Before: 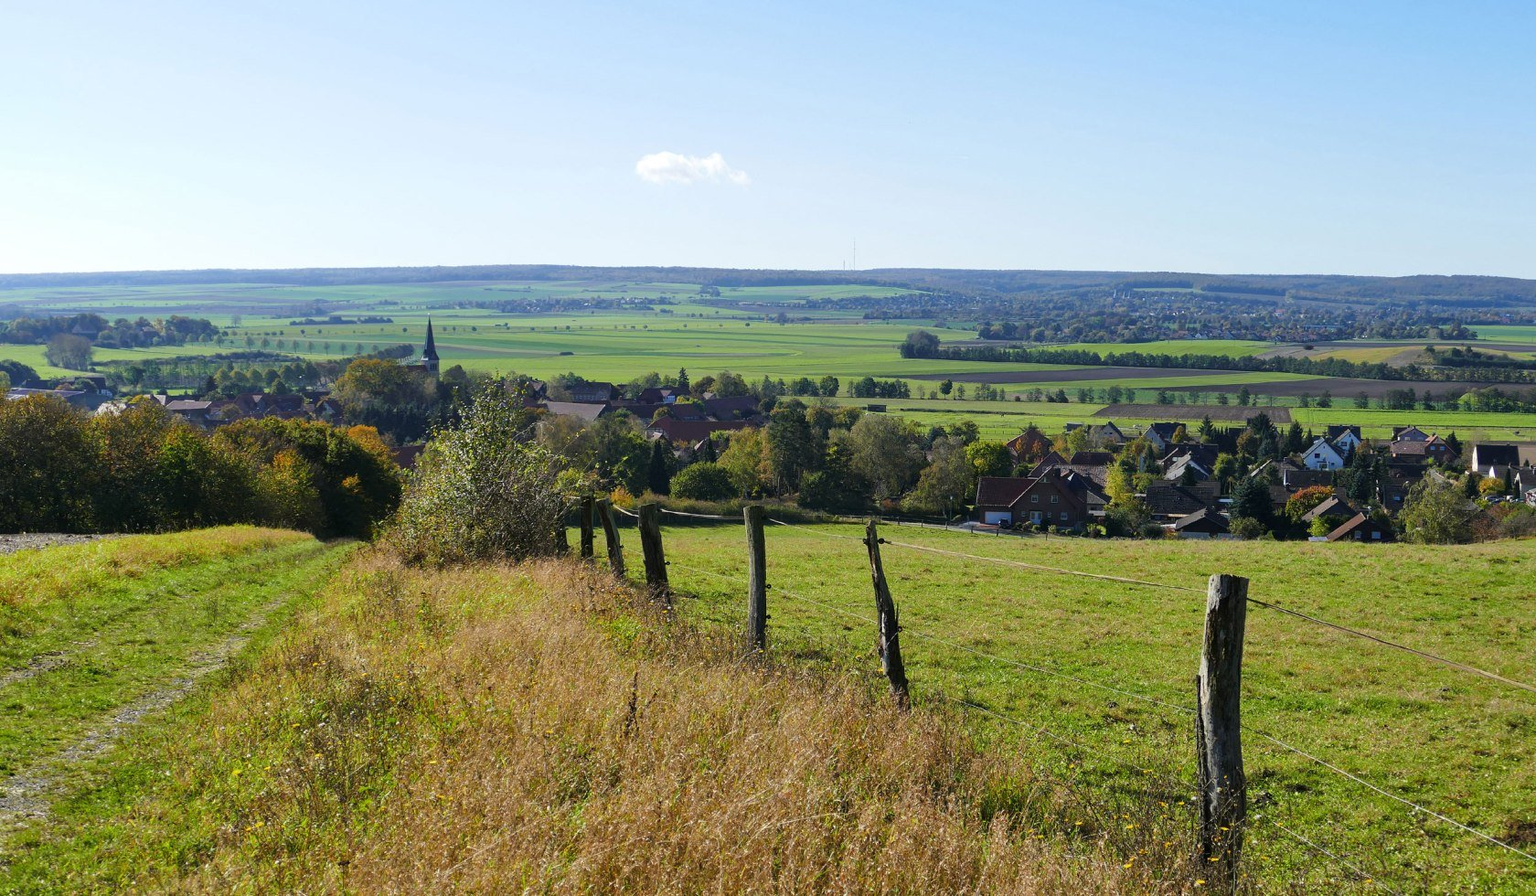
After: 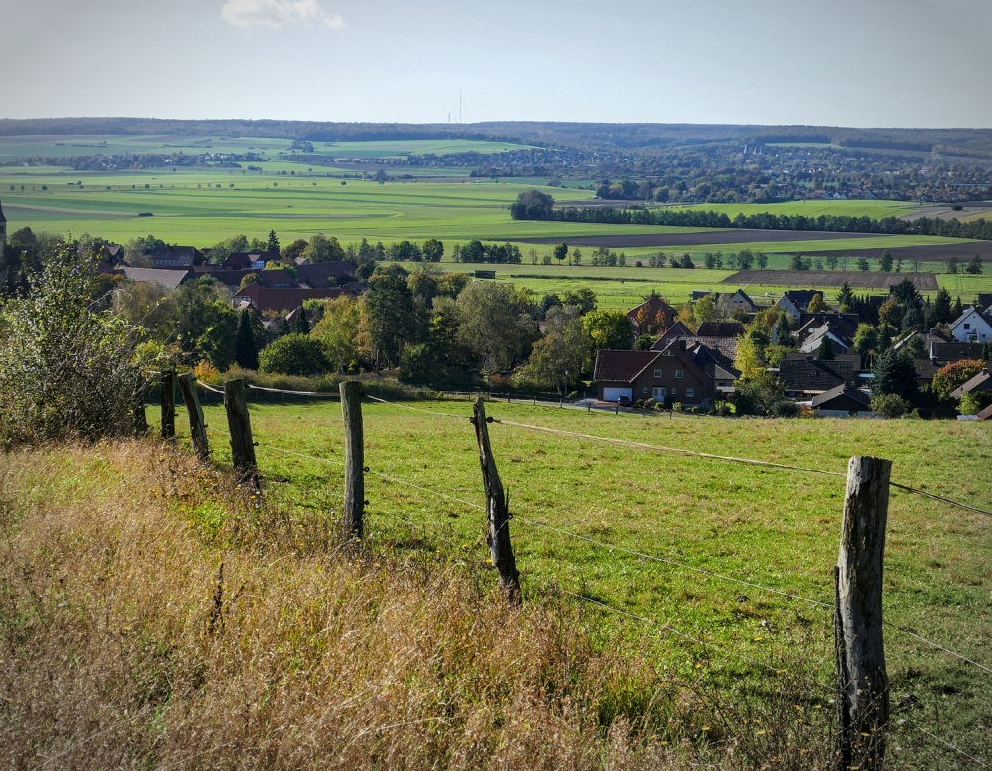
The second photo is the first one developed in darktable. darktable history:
crop and rotate: left 28.256%, top 17.734%, right 12.656%, bottom 3.573%
local contrast: on, module defaults
vignetting: automatic ratio true
